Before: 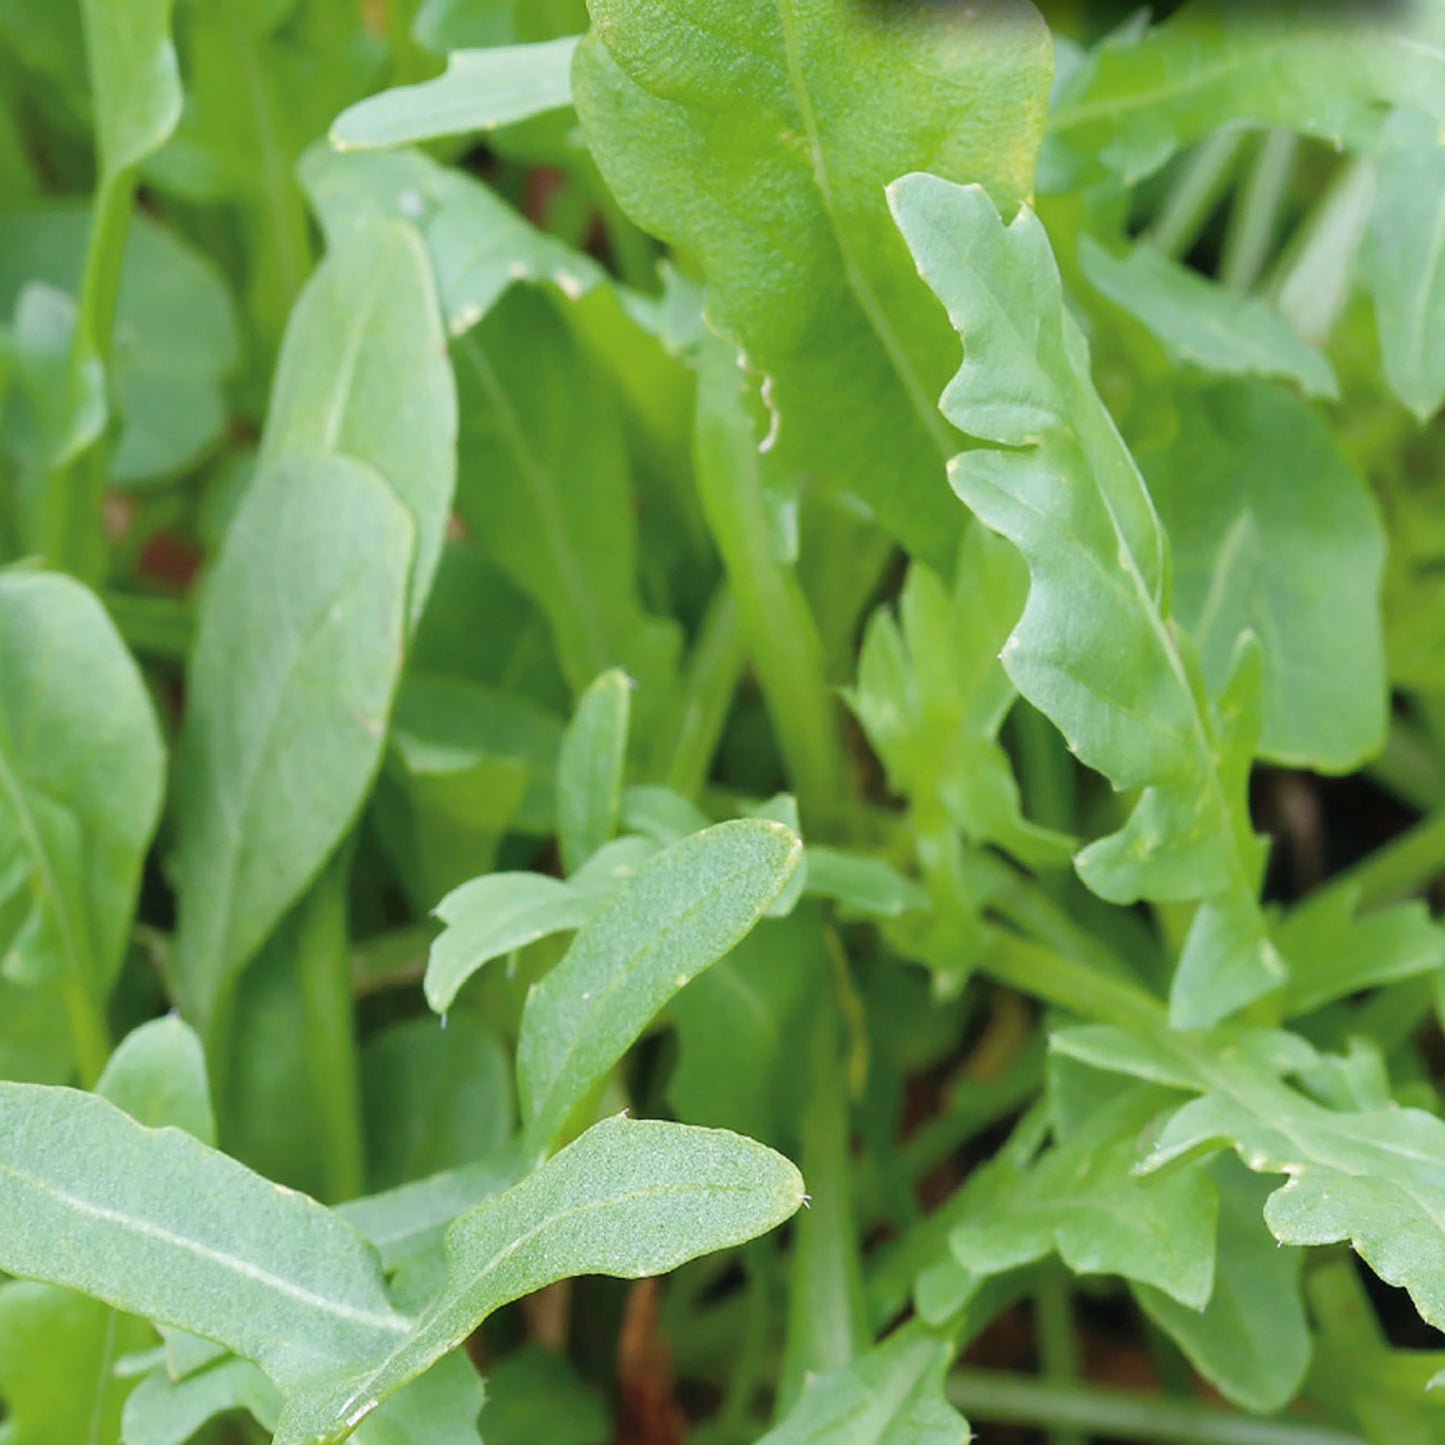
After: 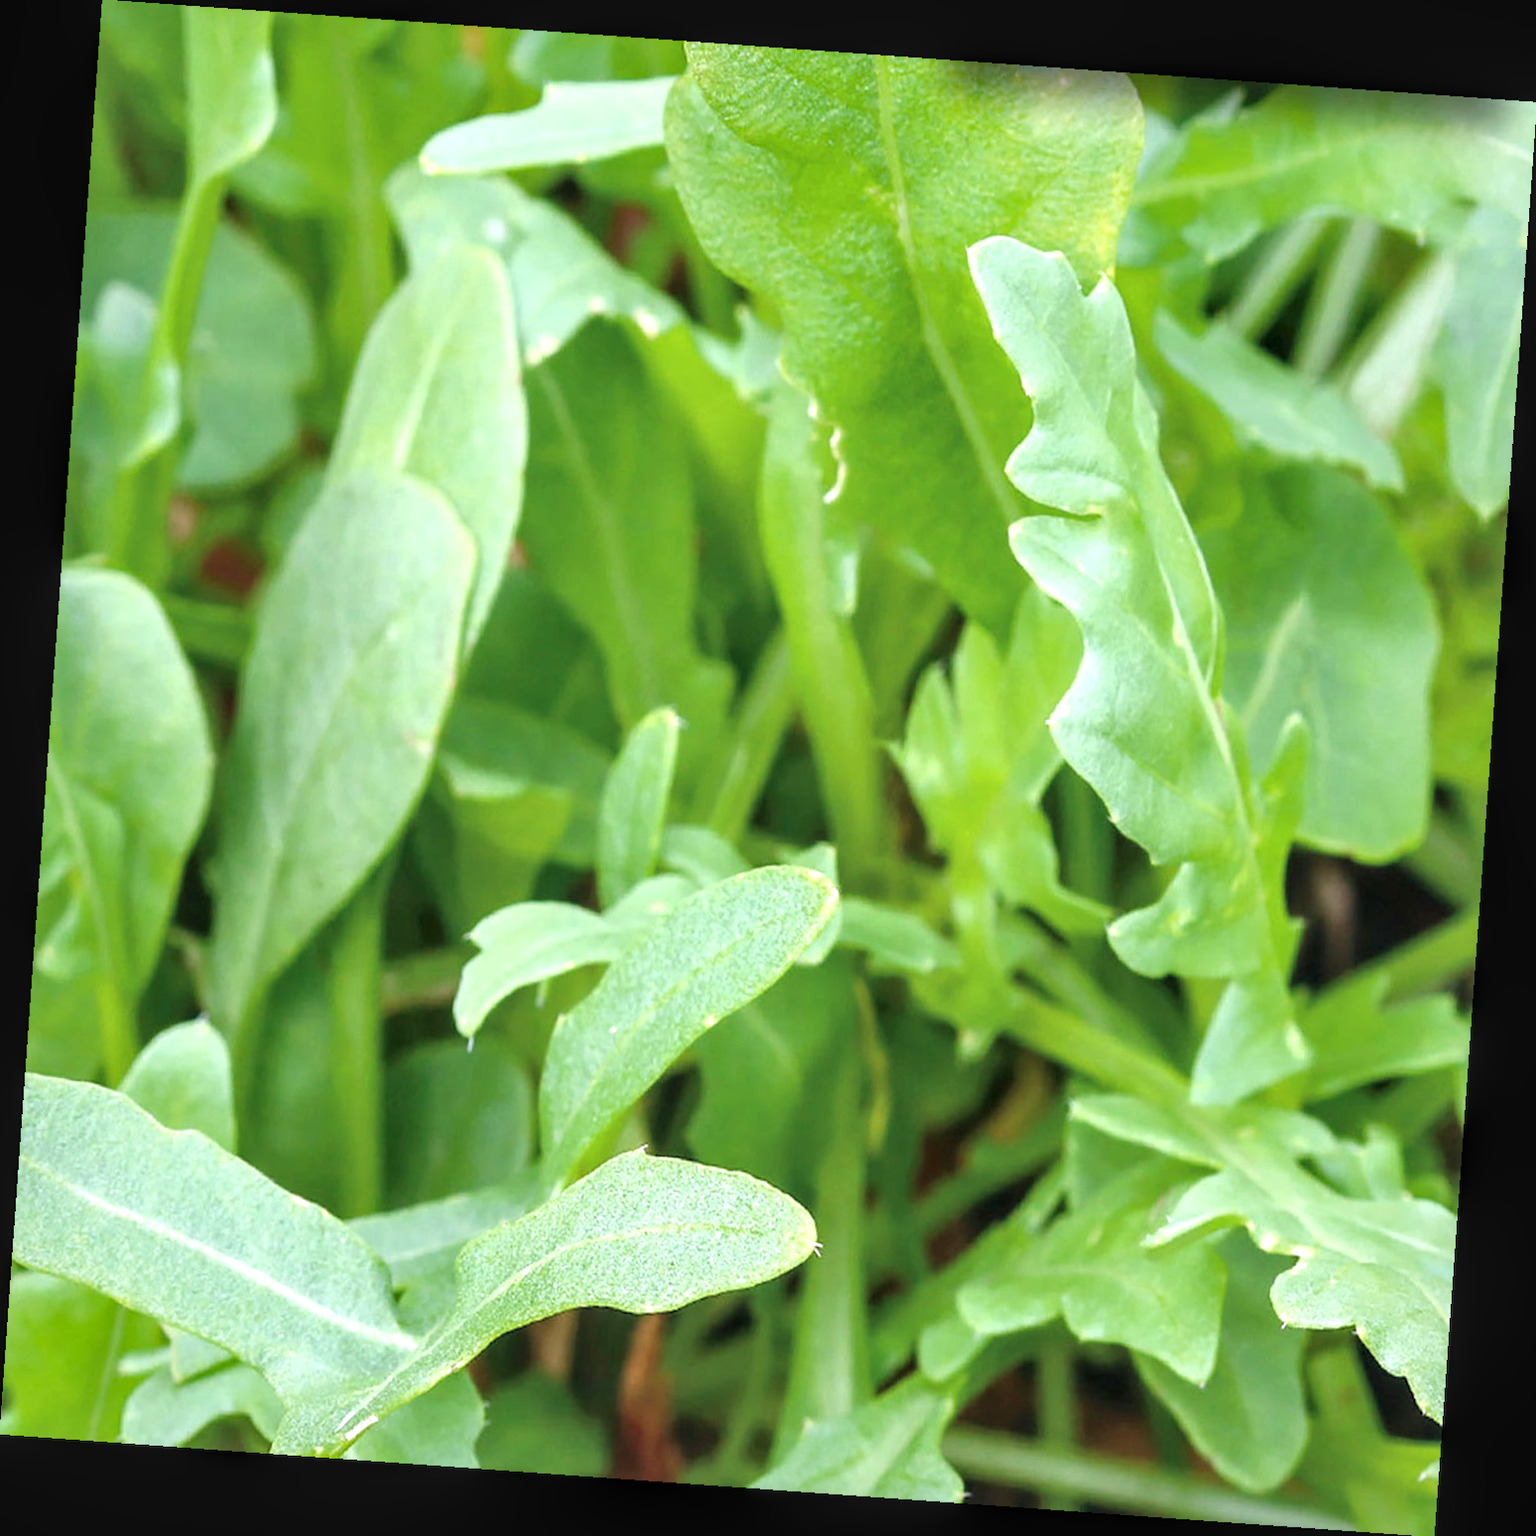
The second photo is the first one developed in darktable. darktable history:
local contrast: on, module defaults
rotate and perspective: rotation 4.1°, automatic cropping off
exposure: black level correction 0, exposure 0.7 EV, compensate exposure bias true, compensate highlight preservation false
